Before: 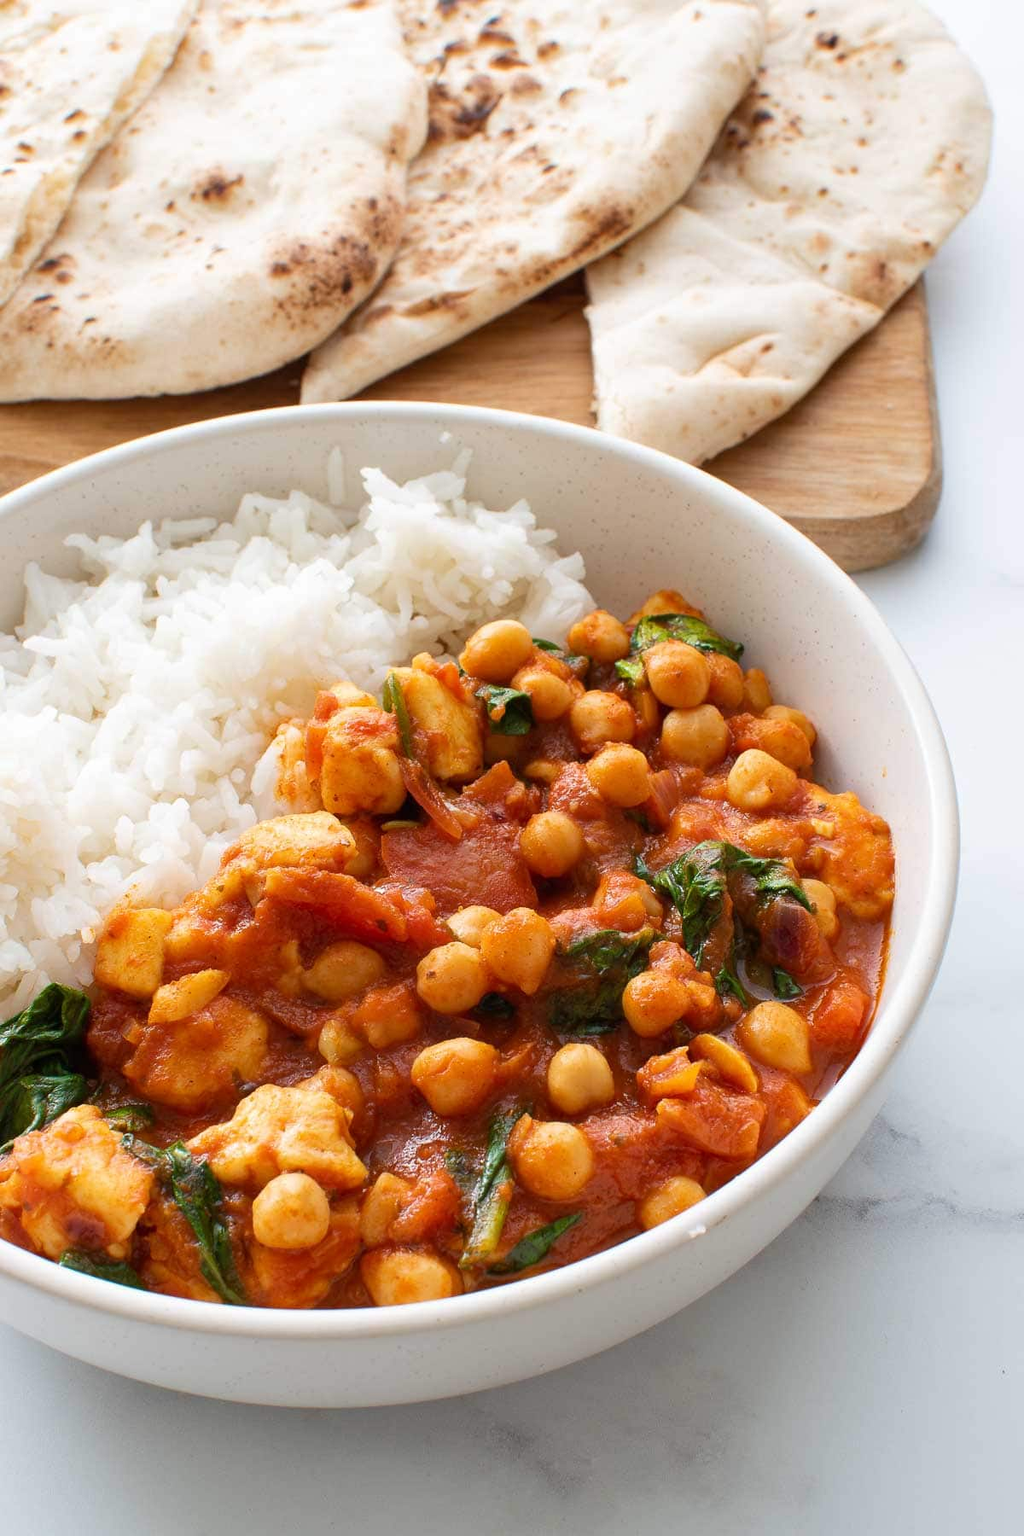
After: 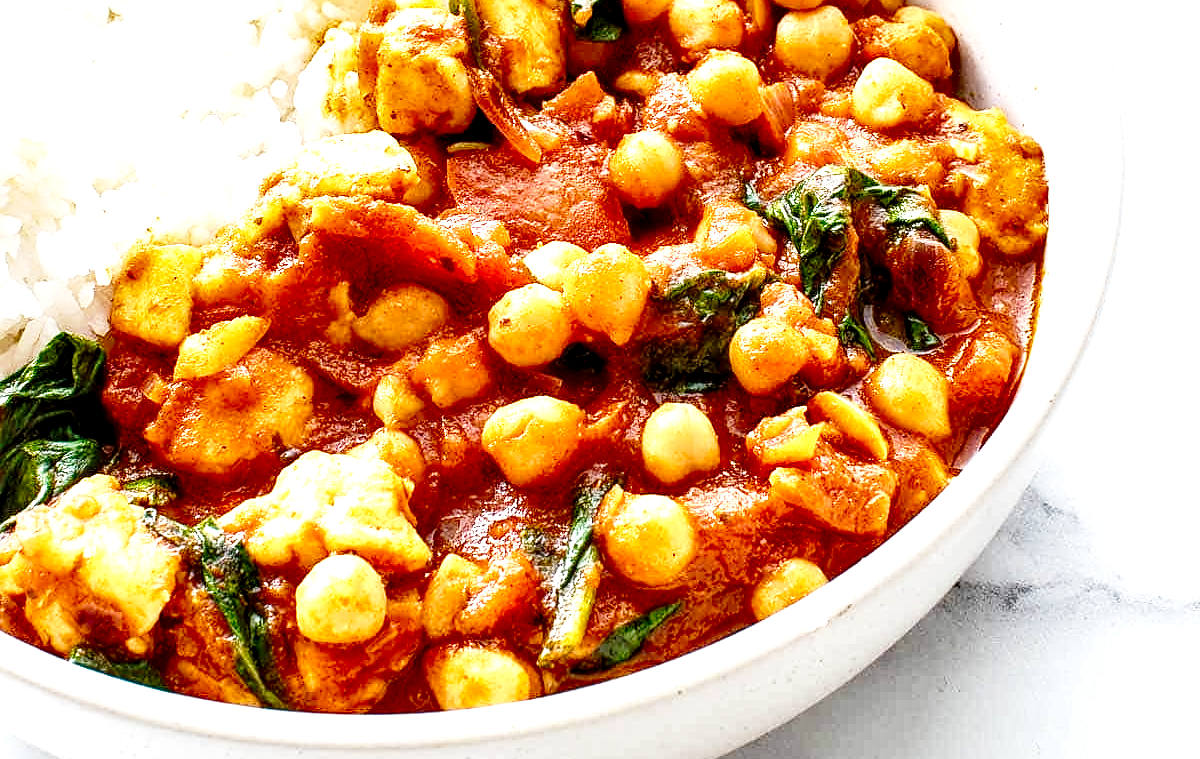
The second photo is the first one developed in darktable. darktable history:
shadows and highlights: soften with gaussian
crop: top 45.567%, bottom 12.246%
local contrast: highlights 64%, shadows 54%, detail 169%, midtone range 0.514
base curve: curves: ch0 [(0, 0) (0.032, 0.037) (0.105, 0.228) (0.435, 0.76) (0.856, 0.983) (1, 1)], preserve colors none
exposure: black level correction 0.001, exposure 0.499 EV, compensate highlight preservation false
sharpen: on, module defaults
